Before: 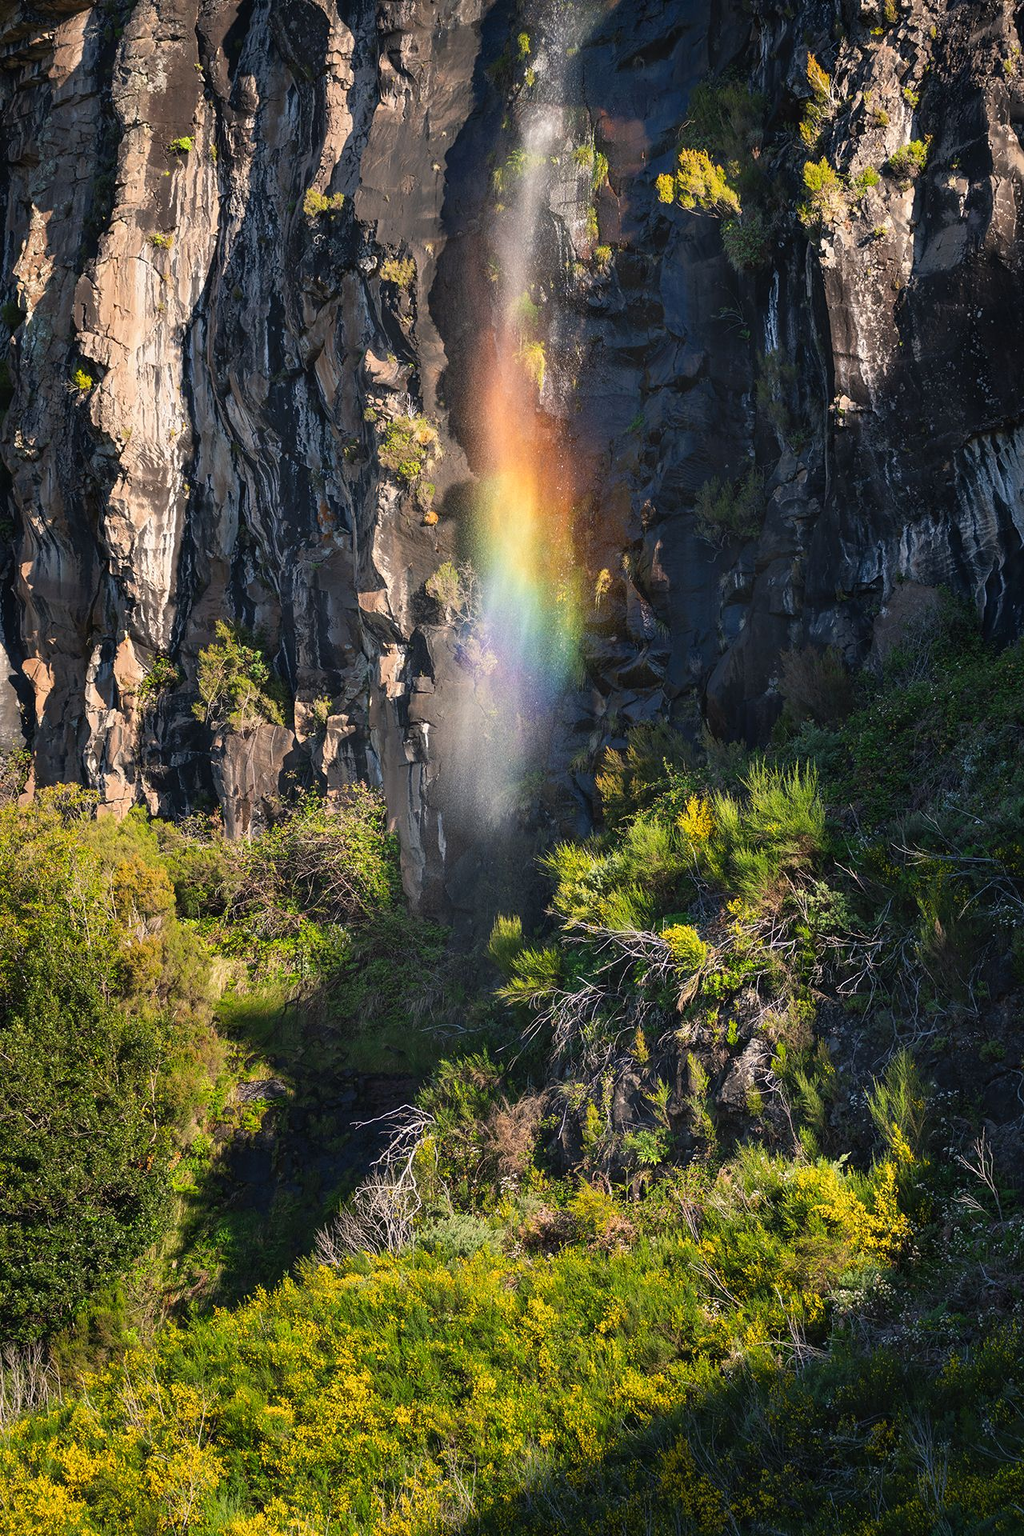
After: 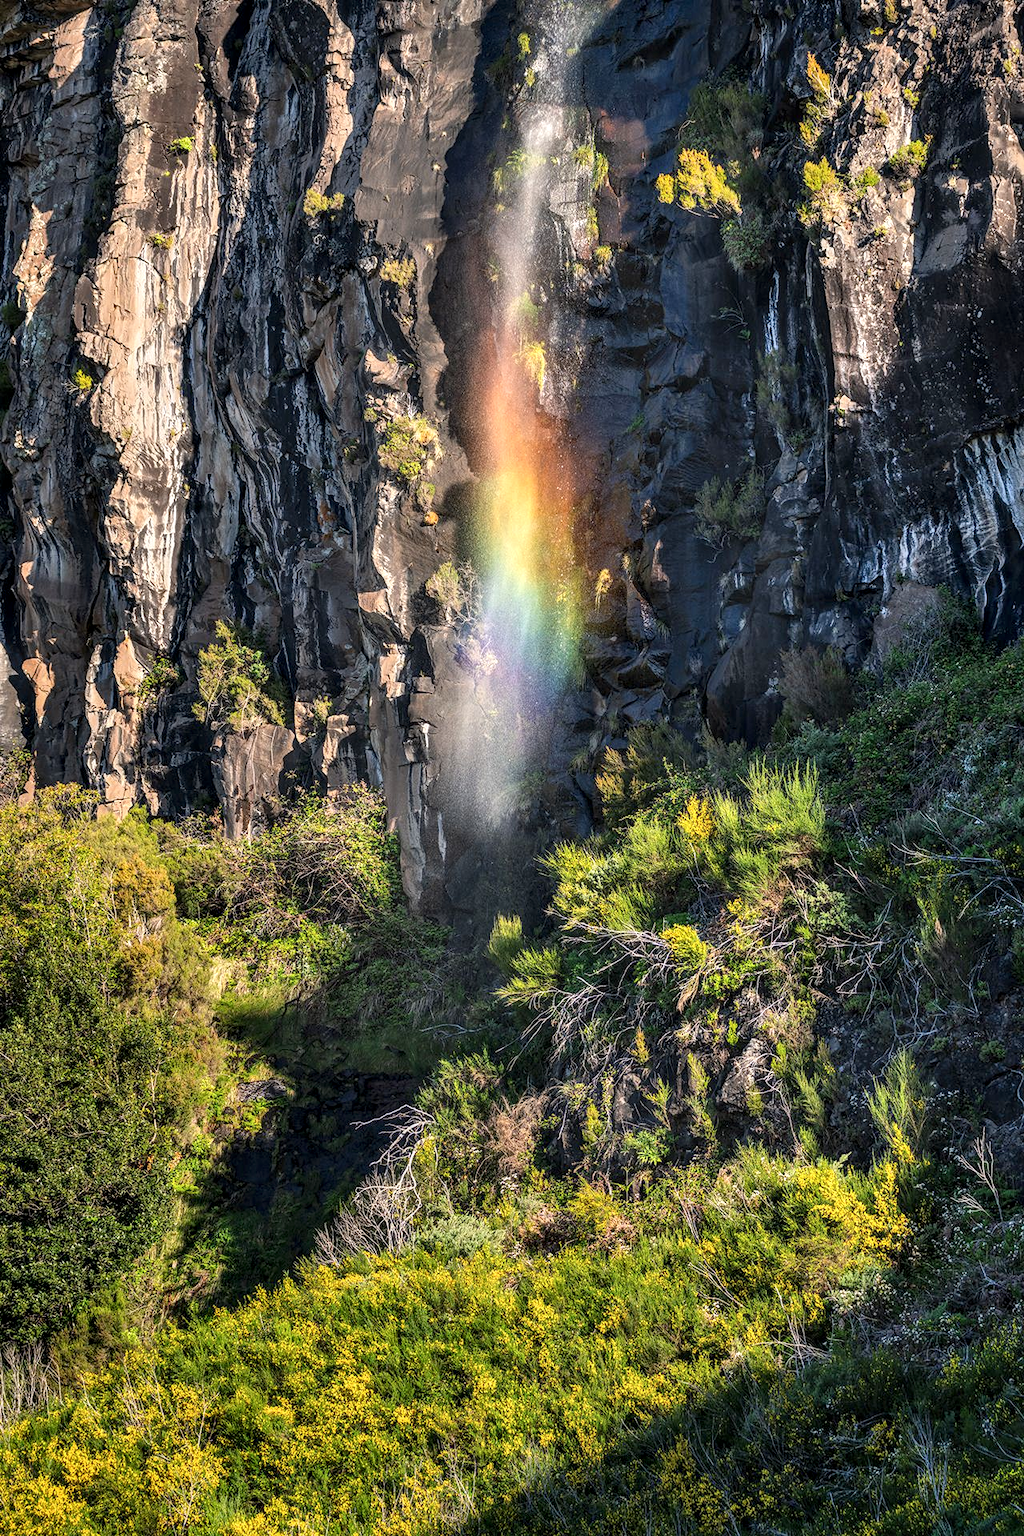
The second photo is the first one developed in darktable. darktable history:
local contrast: highlights 25%, detail 150%
shadows and highlights: highlights color adjustment 0.709%, low approximation 0.01, soften with gaussian
